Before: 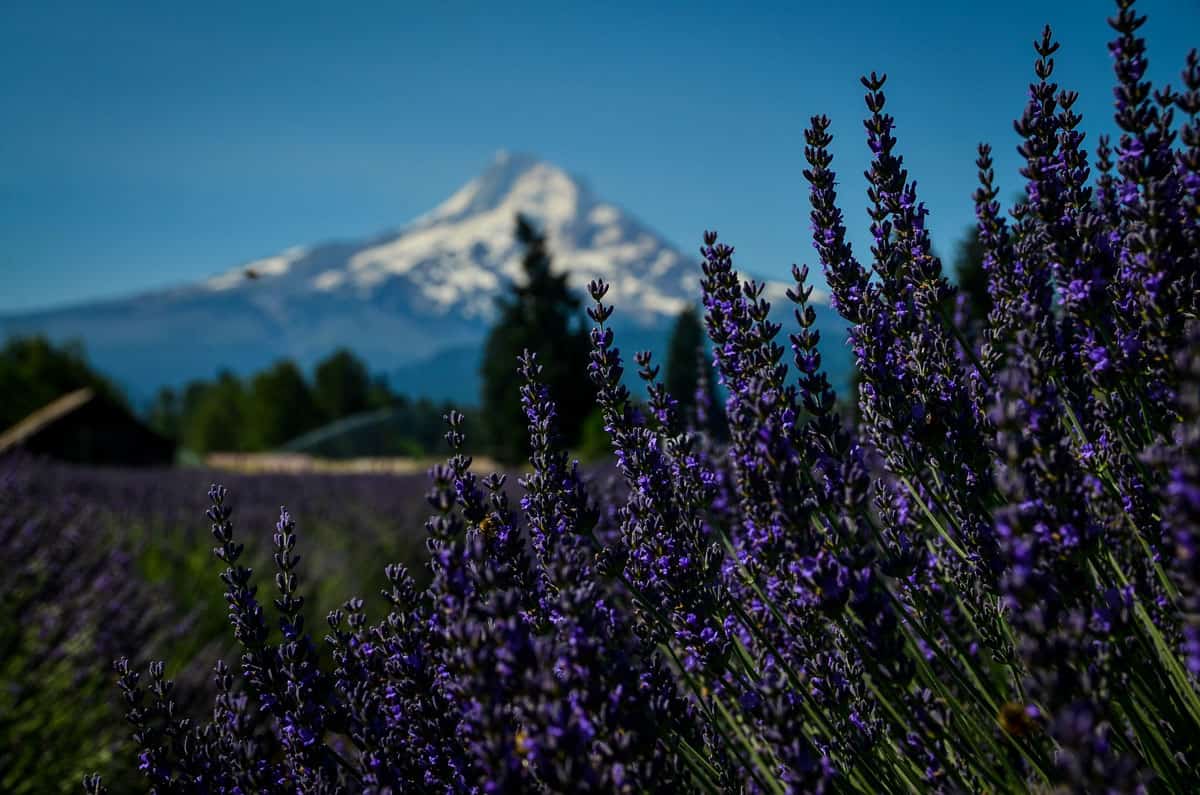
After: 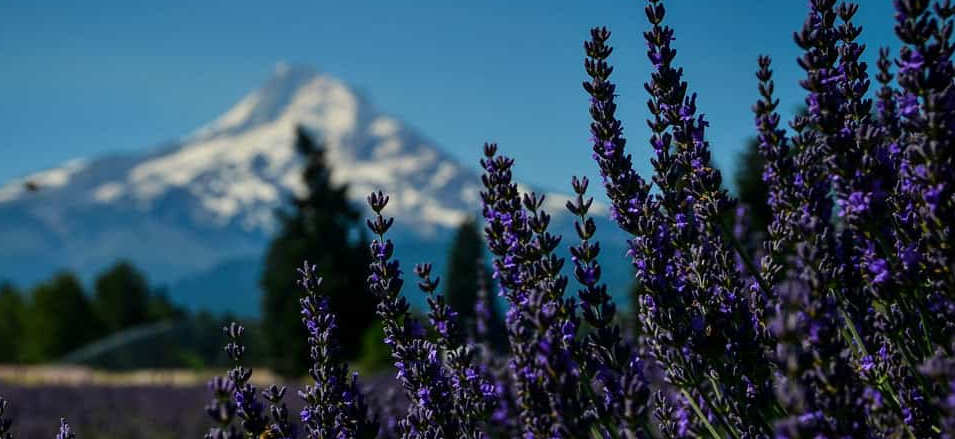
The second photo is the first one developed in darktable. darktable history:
crop: left 18.404%, top 11.122%, right 2.013%, bottom 33.623%
